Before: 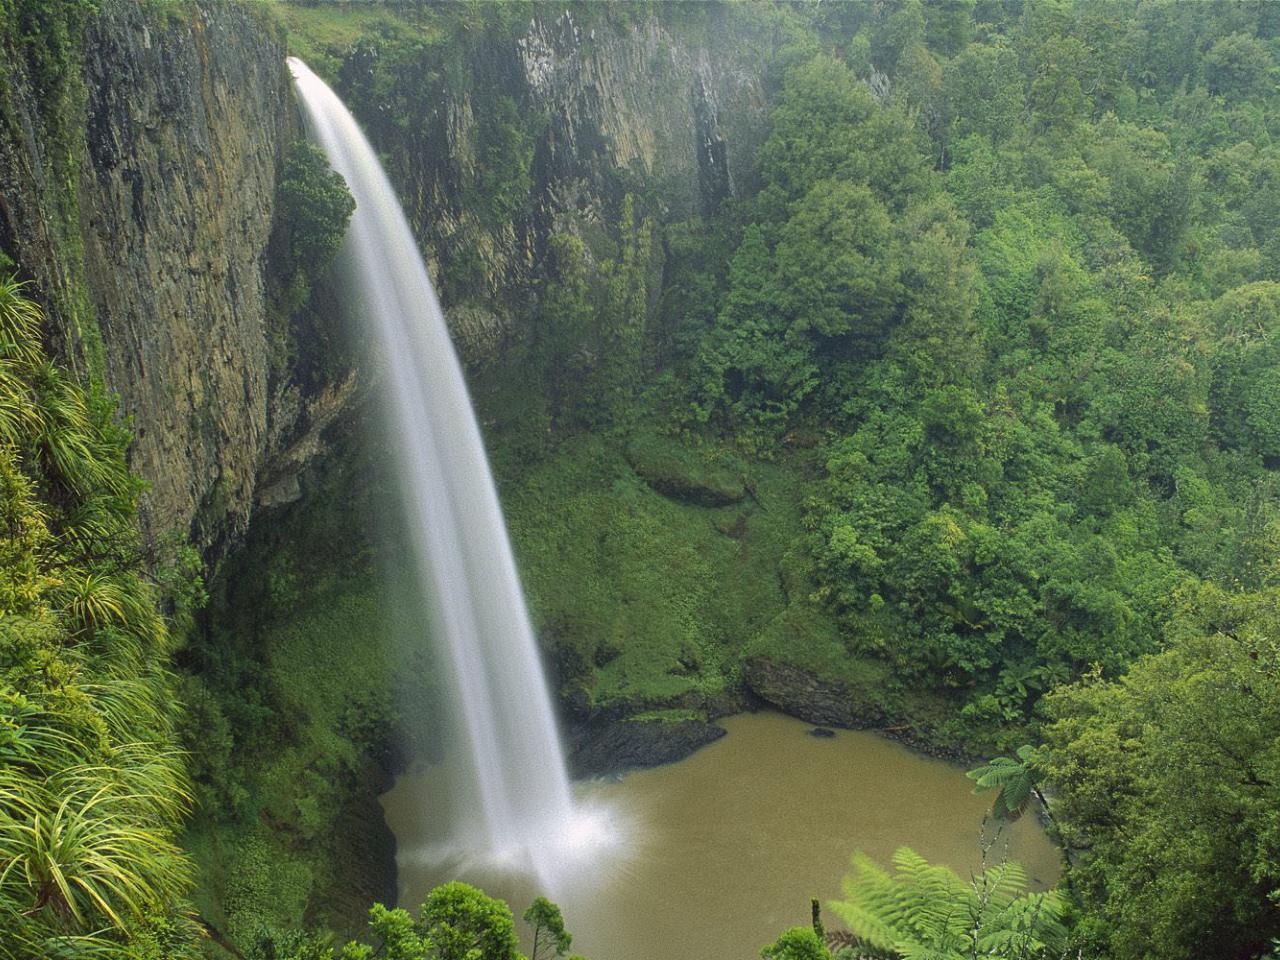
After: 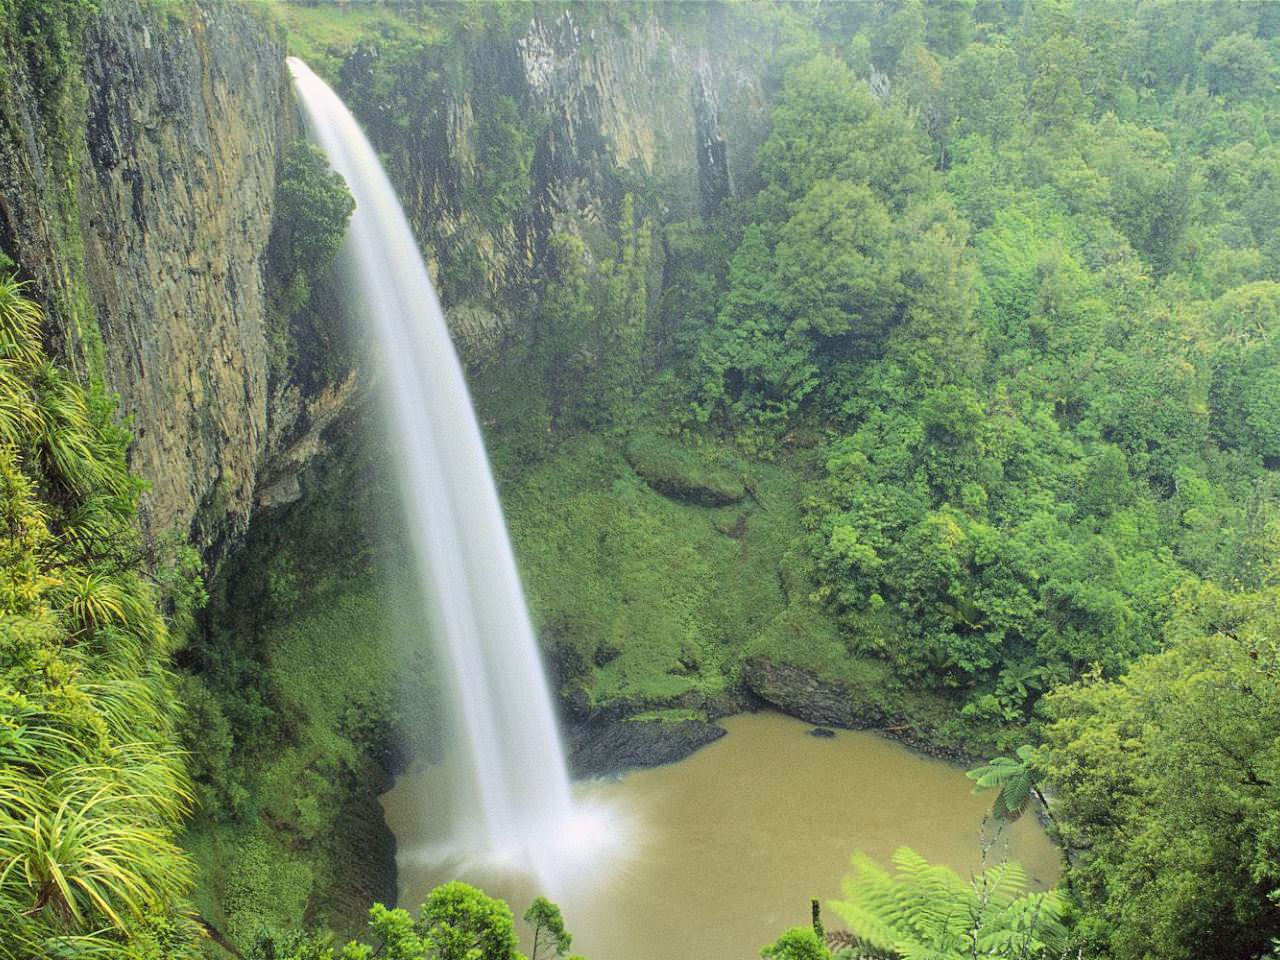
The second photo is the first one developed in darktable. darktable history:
filmic rgb: black relative exposure -8.03 EV, white relative exposure 4 EV, hardness 4.2, color science v6 (2022)
exposure: black level correction 0.001, exposure 0.963 EV, compensate highlight preservation false
